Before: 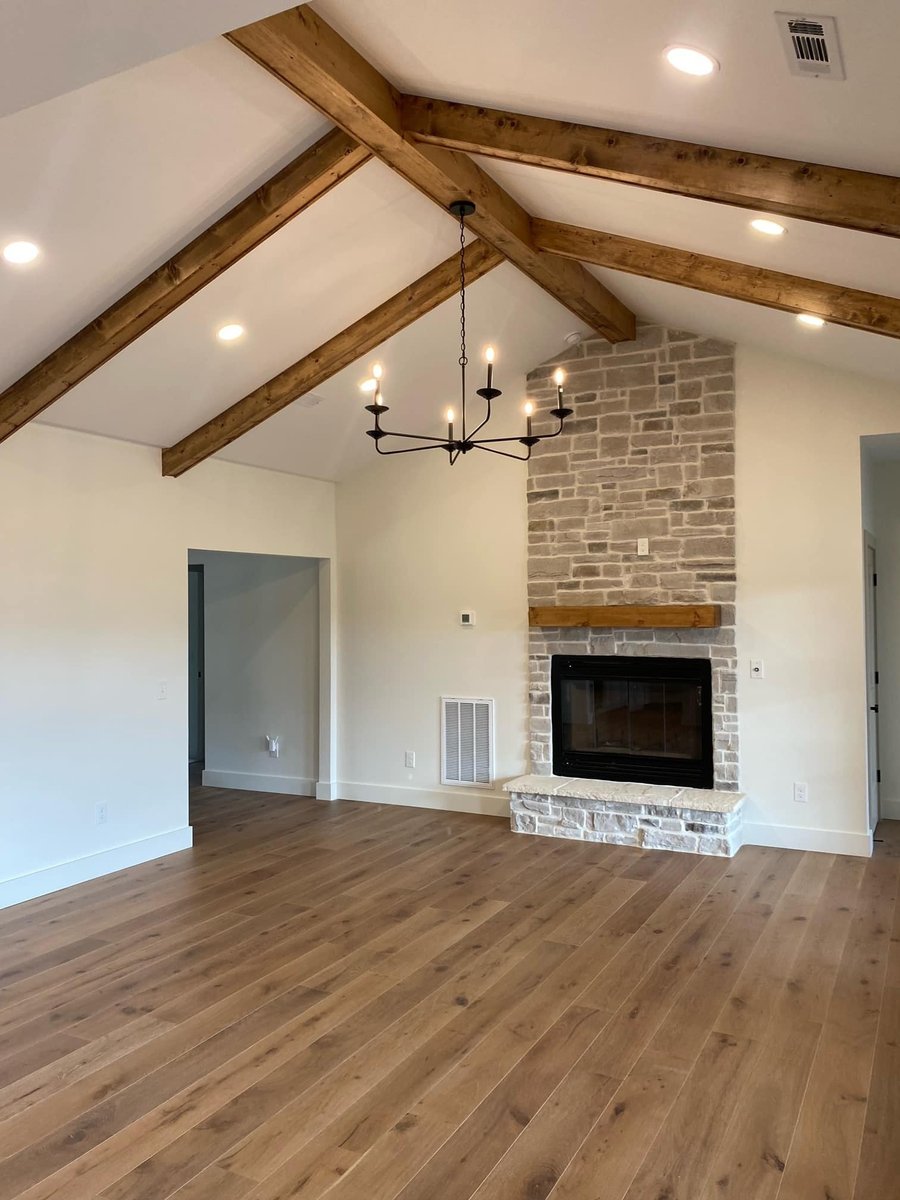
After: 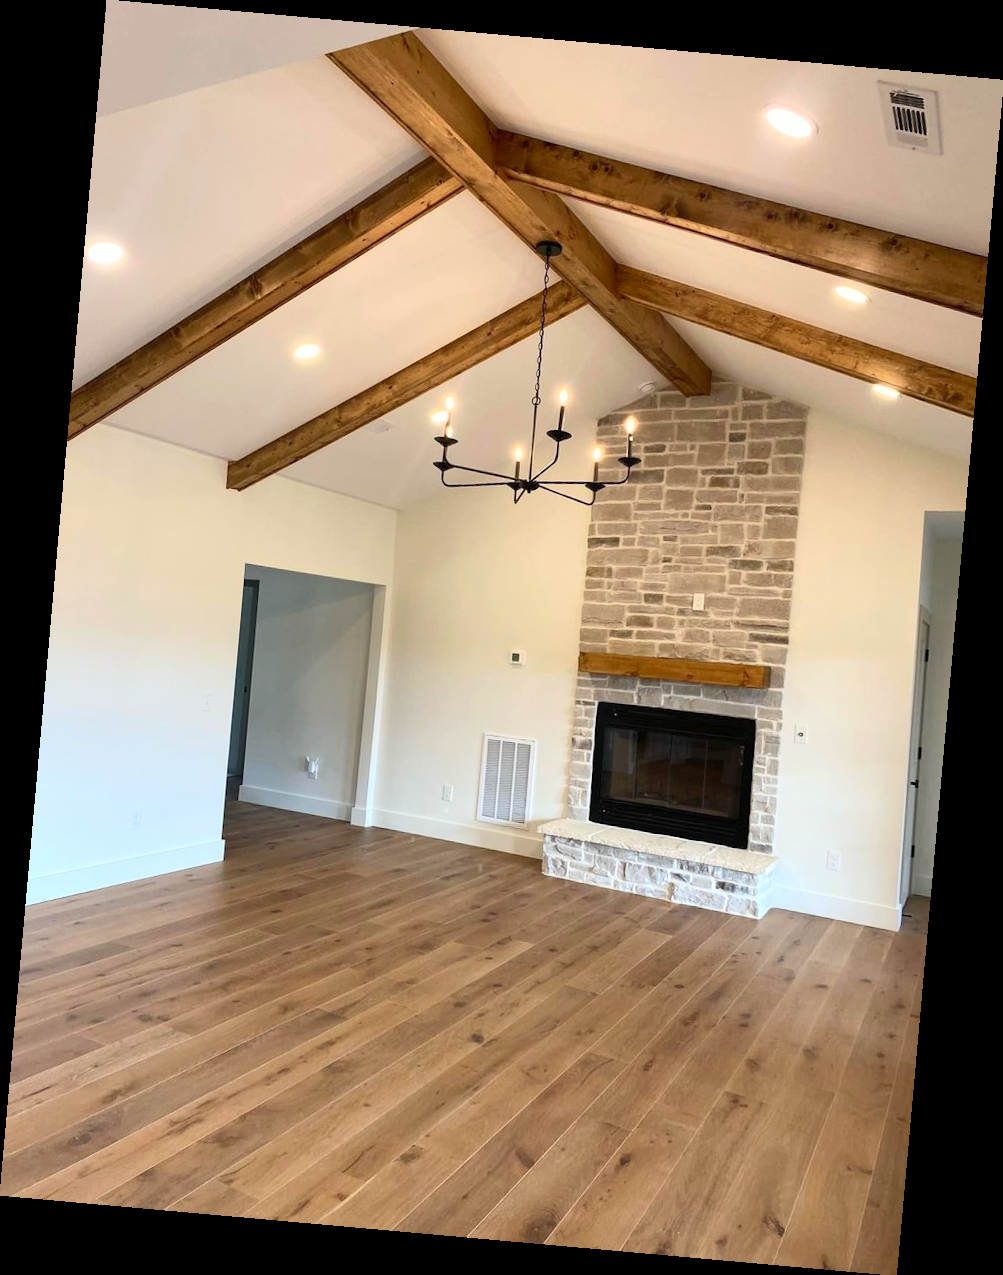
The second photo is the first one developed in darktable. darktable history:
contrast brightness saturation: contrast 0.2, brightness 0.16, saturation 0.22
rotate and perspective: rotation 5.12°, automatic cropping off
